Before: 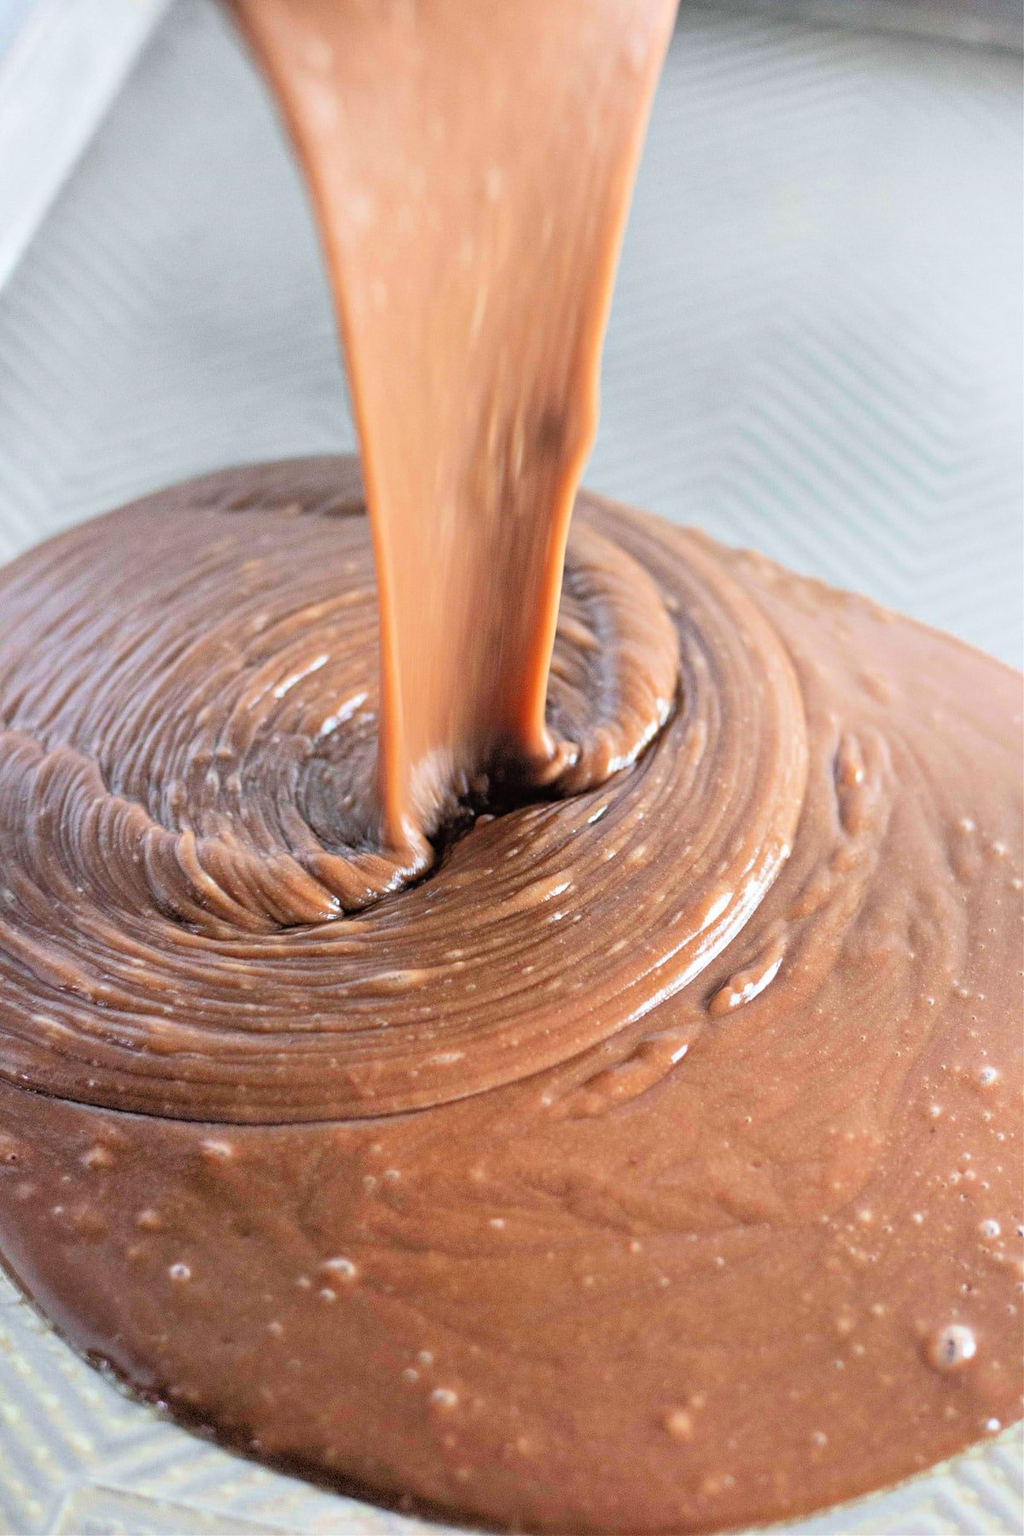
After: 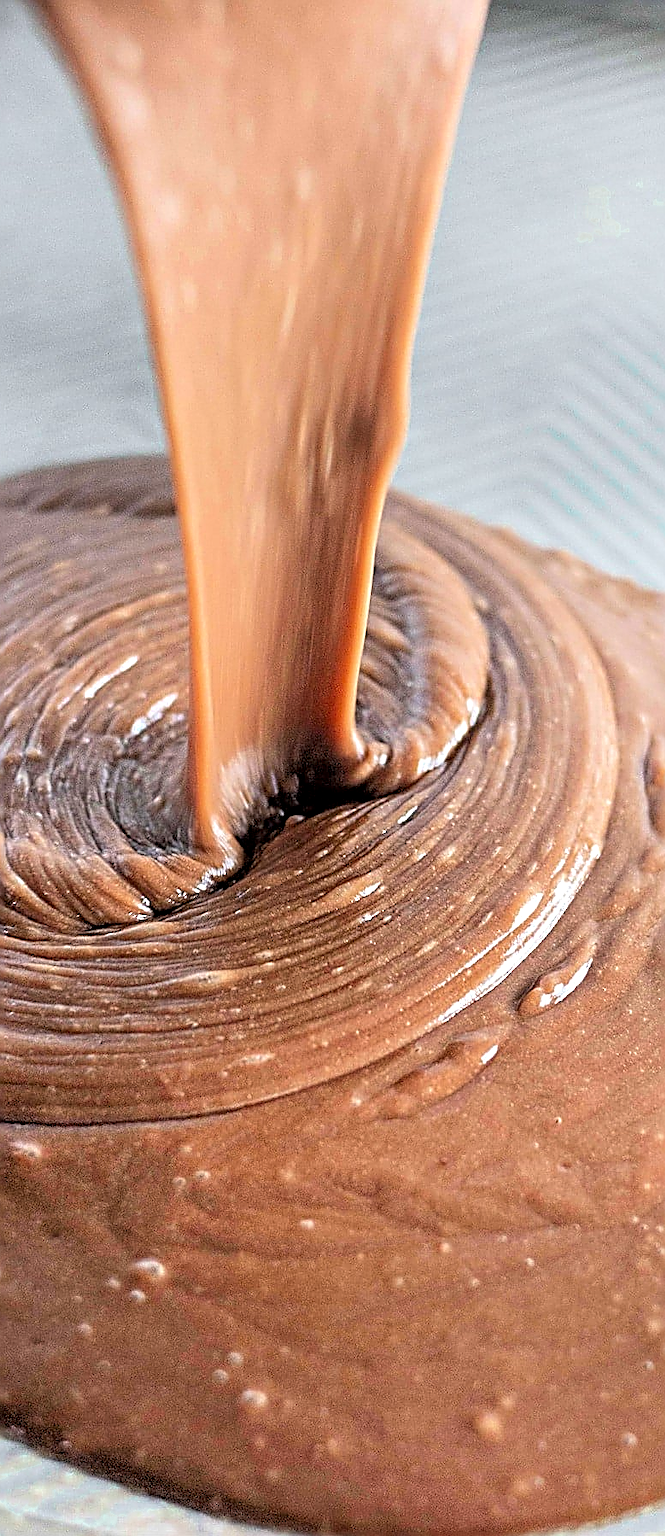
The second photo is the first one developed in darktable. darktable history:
color zones: curves: ch0 [(0.25, 0.5) (0.423, 0.5) (0.443, 0.5) (0.521, 0.756) (0.568, 0.5) (0.576, 0.5) (0.75, 0.5)]; ch1 [(0.25, 0.5) (0.423, 0.5) (0.443, 0.5) (0.539, 0.873) (0.624, 0.565) (0.631, 0.5) (0.75, 0.5)]
local contrast: detail 130%
sharpen: amount 1.853
crop and rotate: left 18.608%, right 16.416%
